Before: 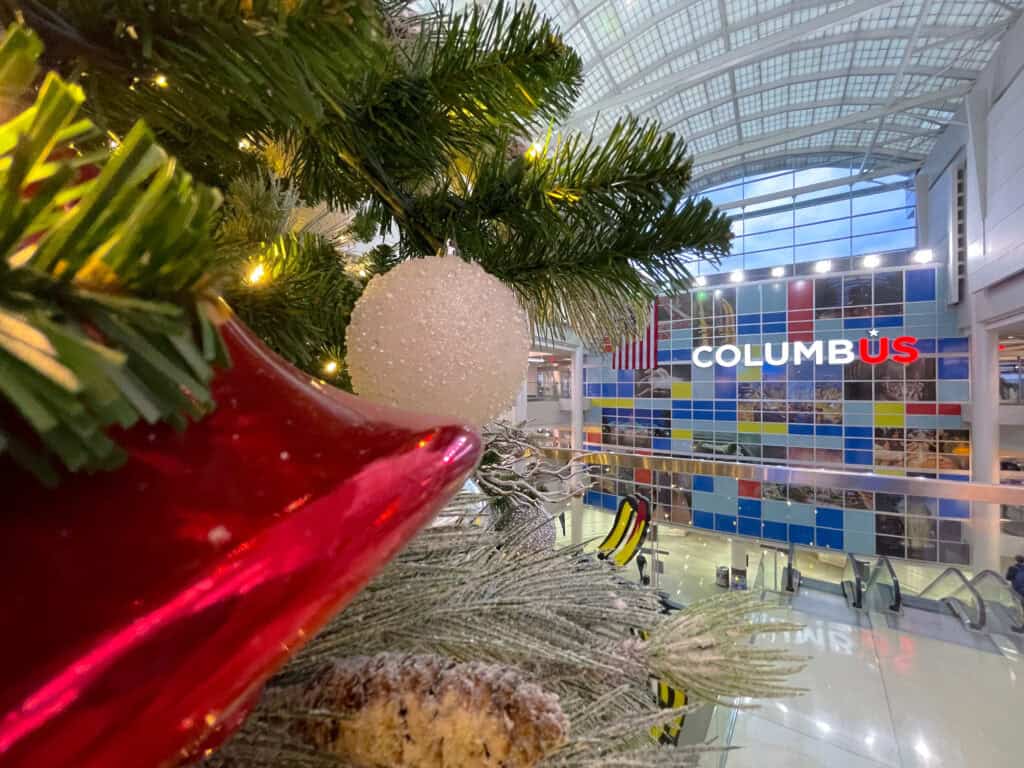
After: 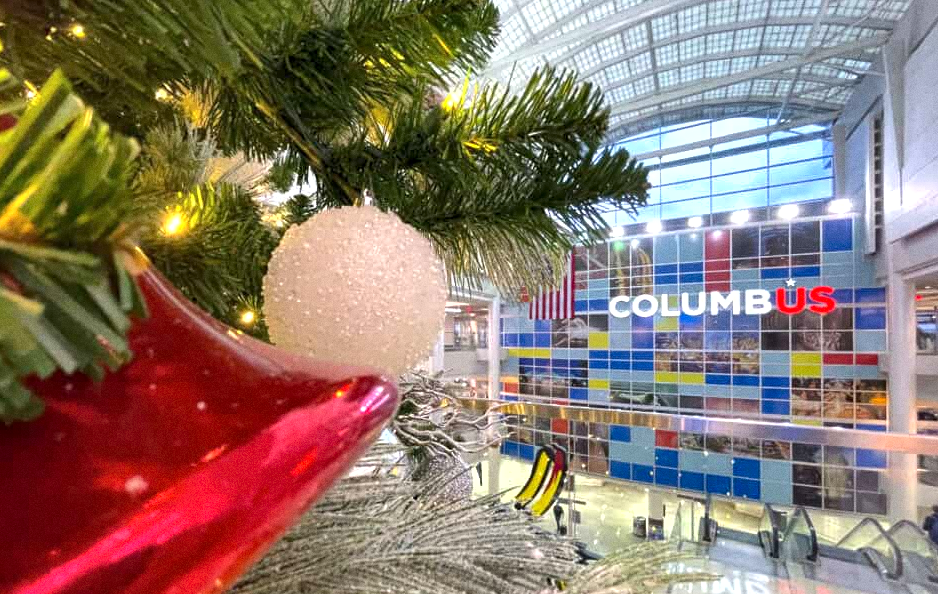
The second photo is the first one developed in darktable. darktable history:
shadows and highlights: low approximation 0.01, soften with gaussian
exposure: exposure 0.661 EV, compensate highlight preservation false
crop: left 8.155%, top 6.611%, bottom 15.385%
grain: coarseness 7.08 ISO, strength 21.67%, mid-tones bias 59.58%
local contrast: highlights 100%, shadows 100%, detail 120%, midtone range 0.2
